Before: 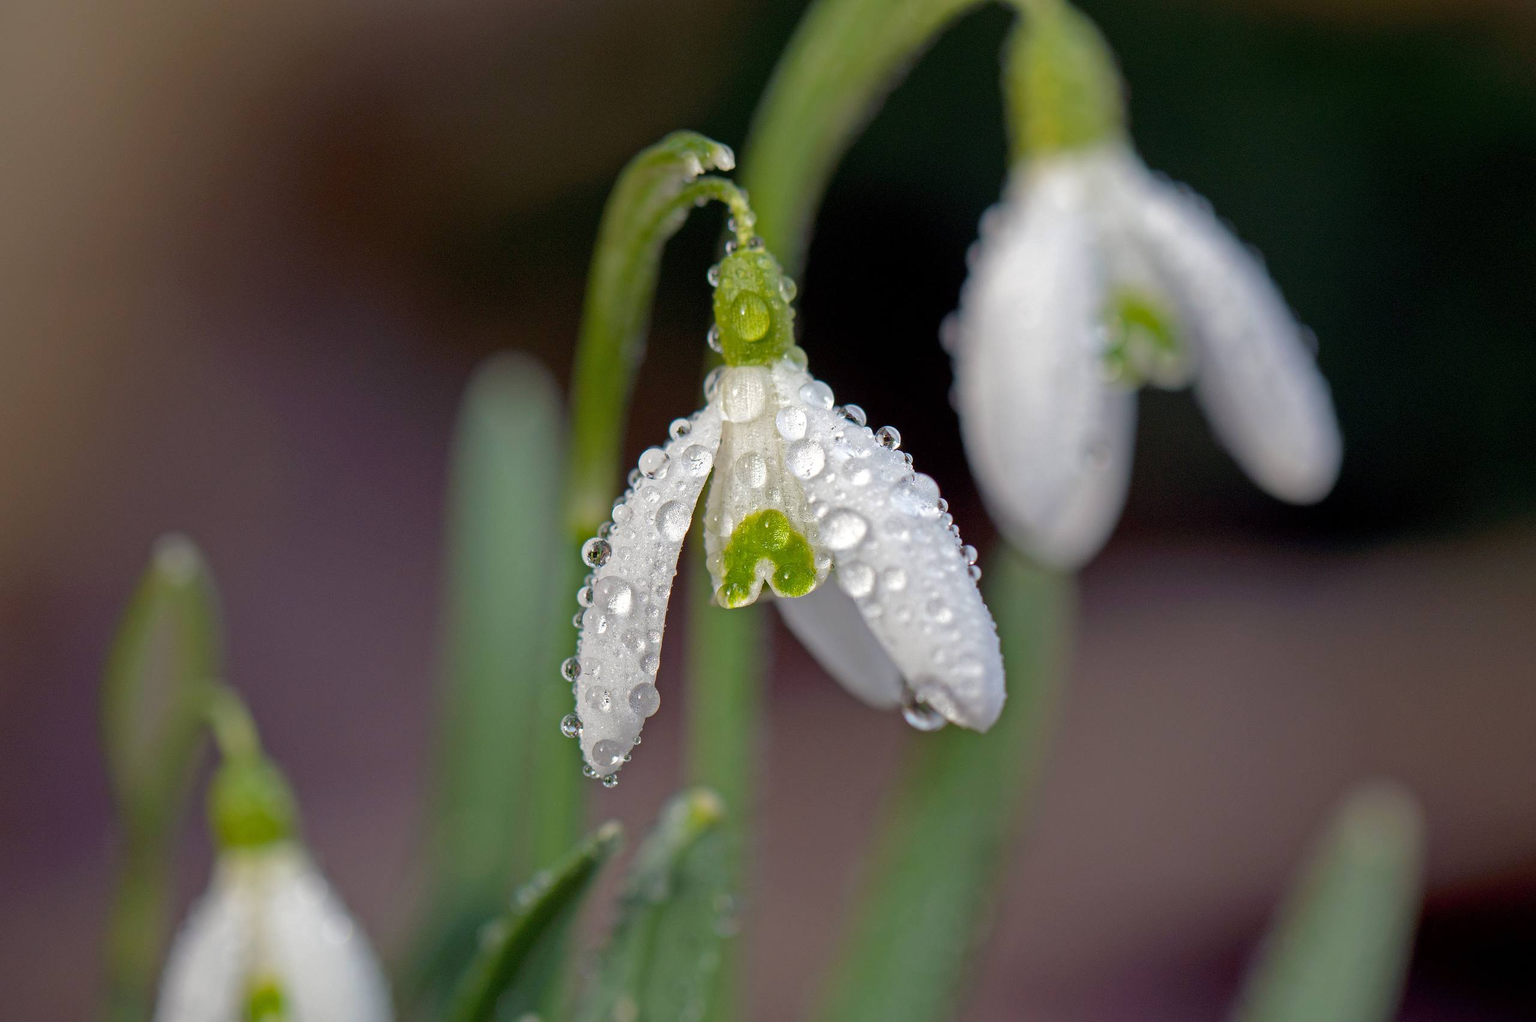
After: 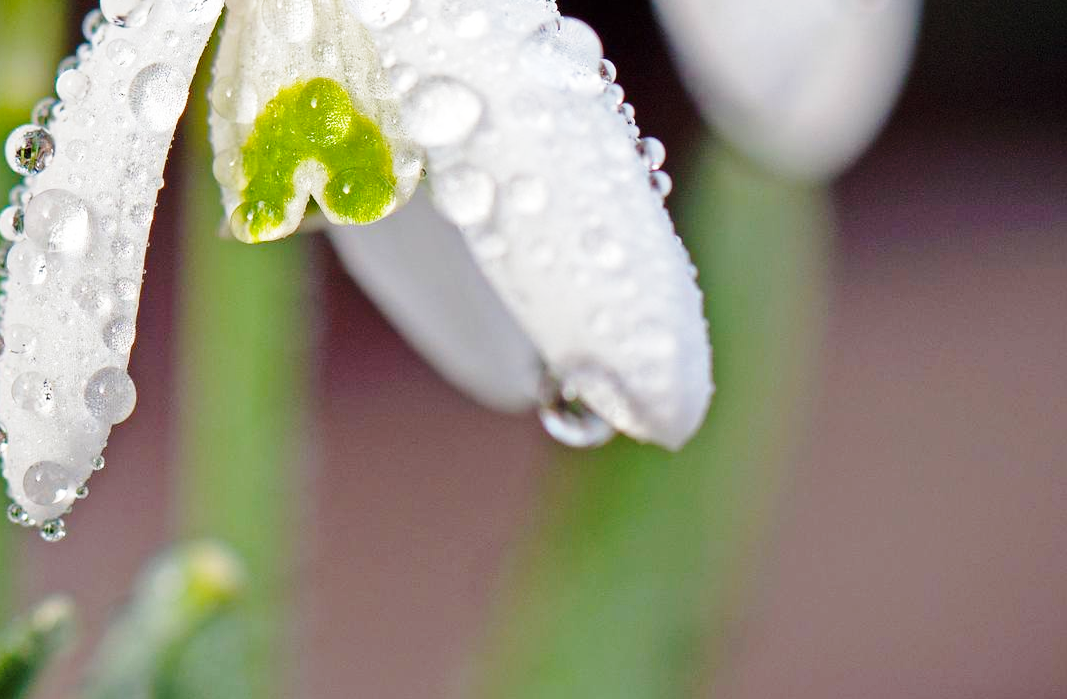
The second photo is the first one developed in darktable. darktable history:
base curve: curves: ch0 [(0, 0) (0.028, 0.03) (0.121, 0.232) (0.46, 0.748) (0.859, 0.968) (1, 1)], exposure shift 0.01, preserve colors none
exposure: compensate exposure bias true, compensate highlight preservation false
crop: left 37.687%, top 45.293%, right 20.629%, bottom 13.655%
